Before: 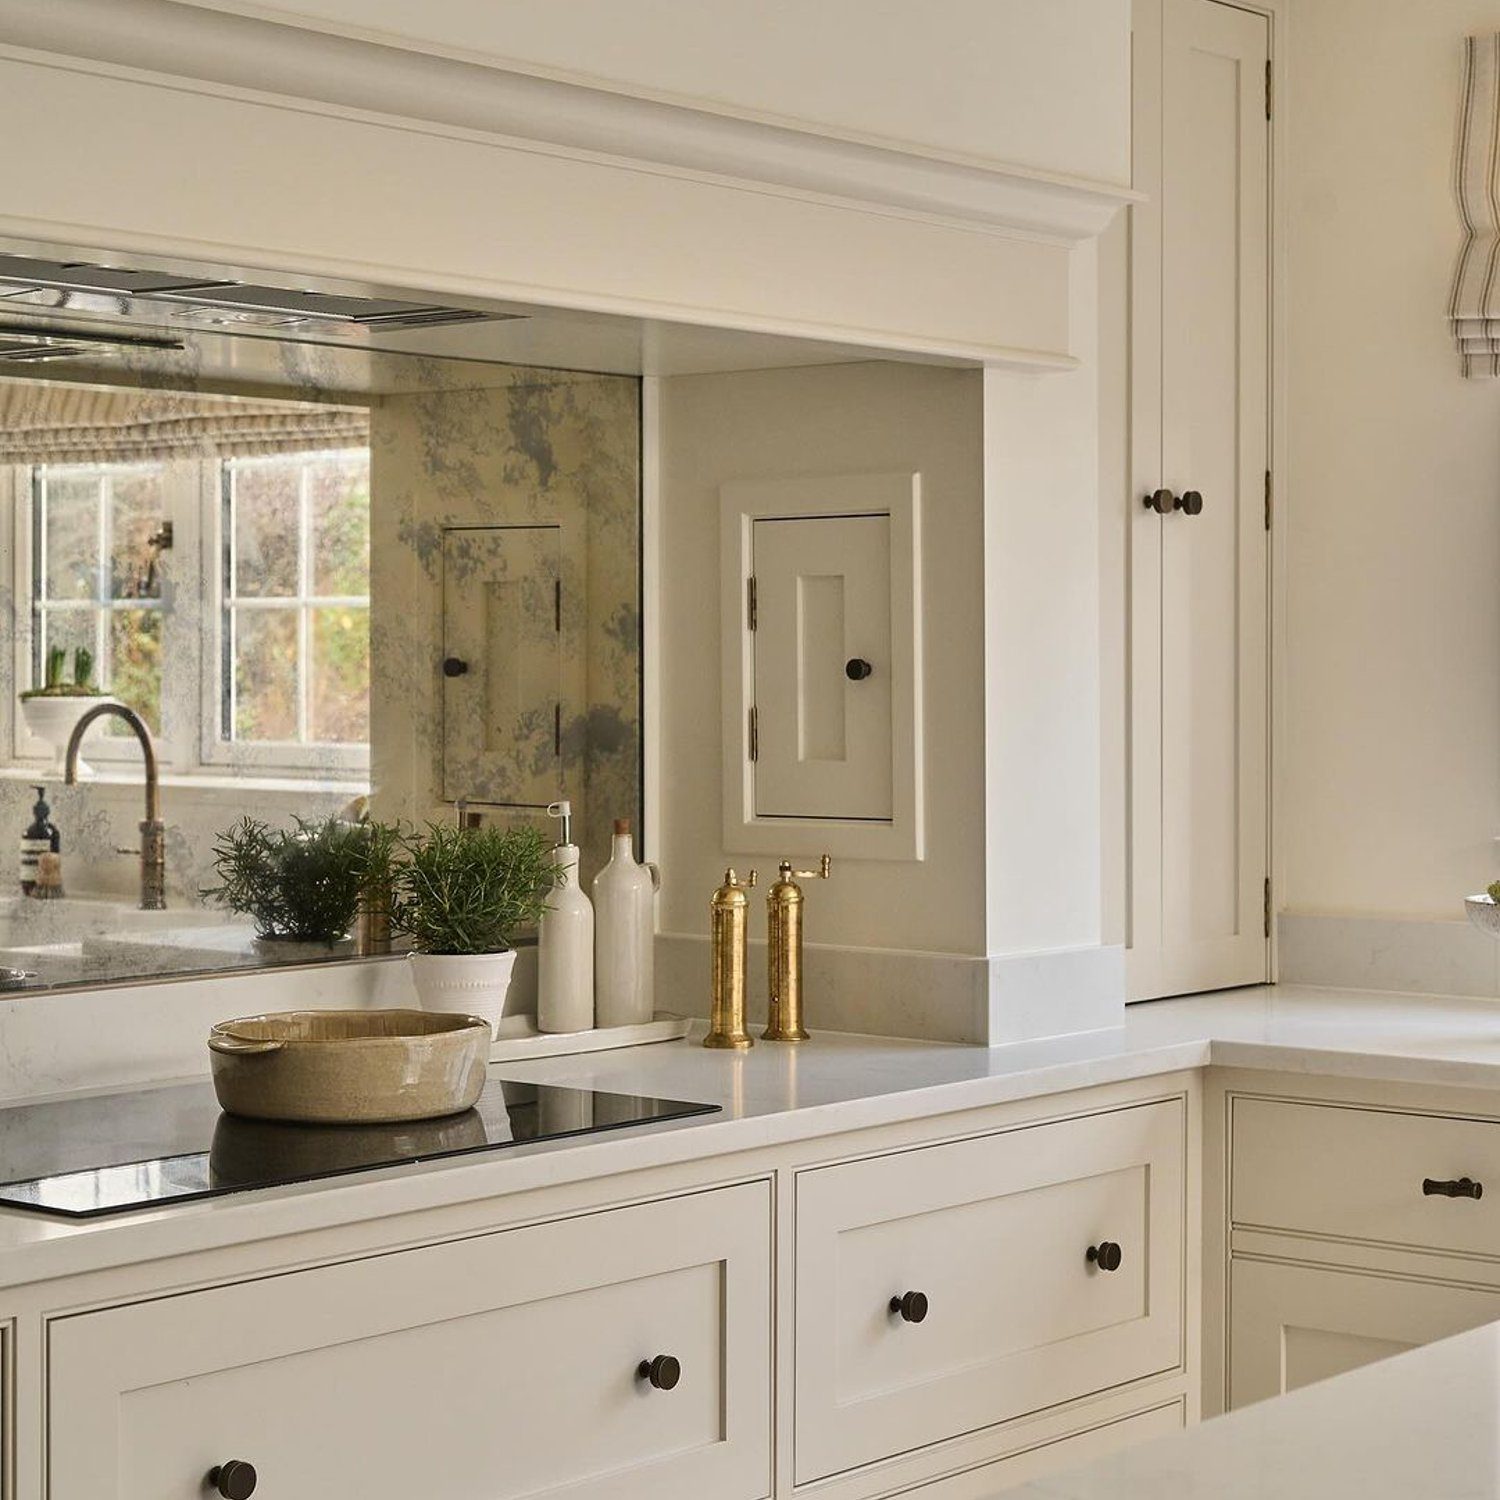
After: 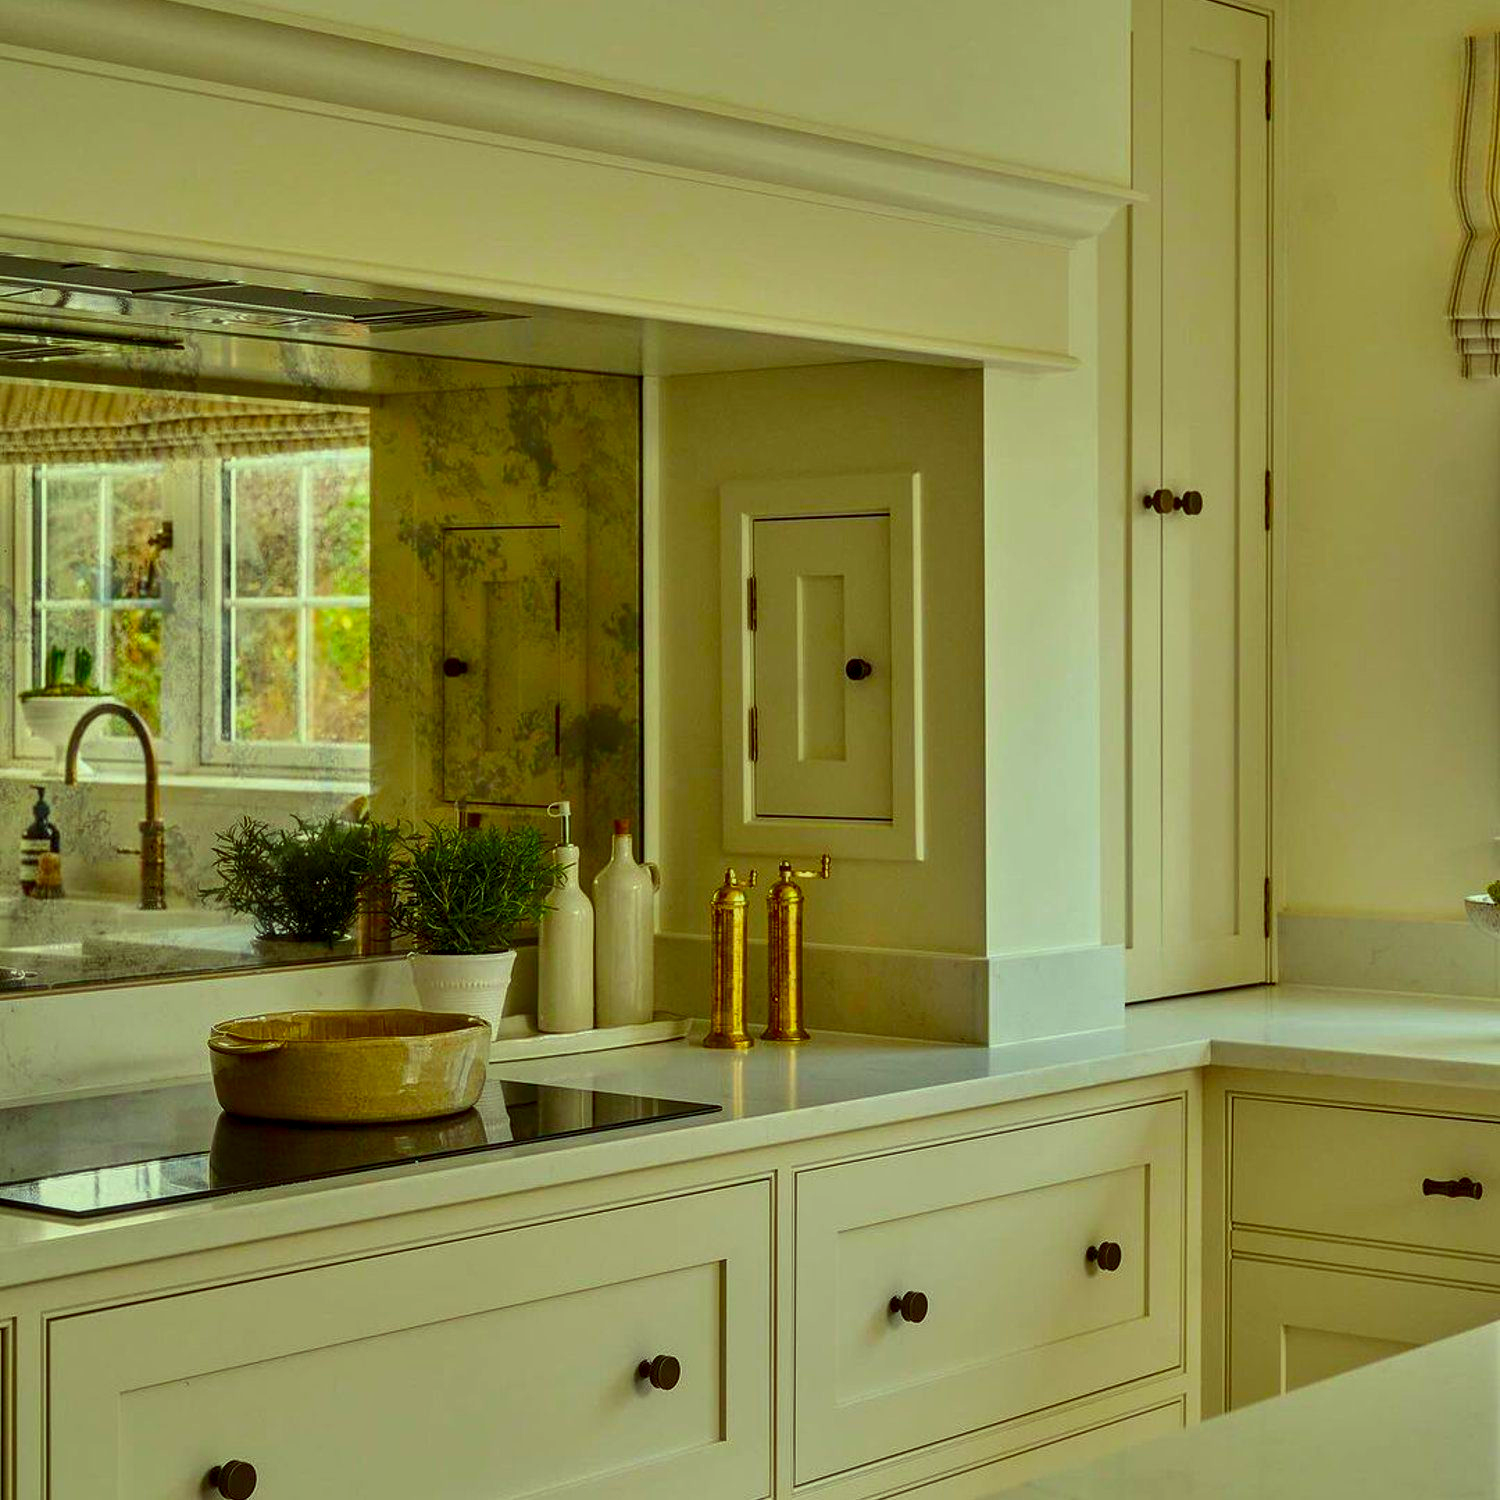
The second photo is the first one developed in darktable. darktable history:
contrast brightness saturation: contrast 0.194, brightness -0.112, saturation 0.213
local contrast: on, module defaults
color correction: highlights a* -10.85, highlights b* 9.84, saturation 1.72
tone equalizer: -8 EV 0.289 EV, -7 EV 0.421 EV, -6 EV 0.425 EV, -5 EV 0.23 EV, -3 EV -0.277 EV, -2 EV -0.419 EV, -1 EV -0.425 EV, +0 EV -0.233 EV, edges refinement/feathering 500, mask exposure compensation -1.57 EV, preserve details no
